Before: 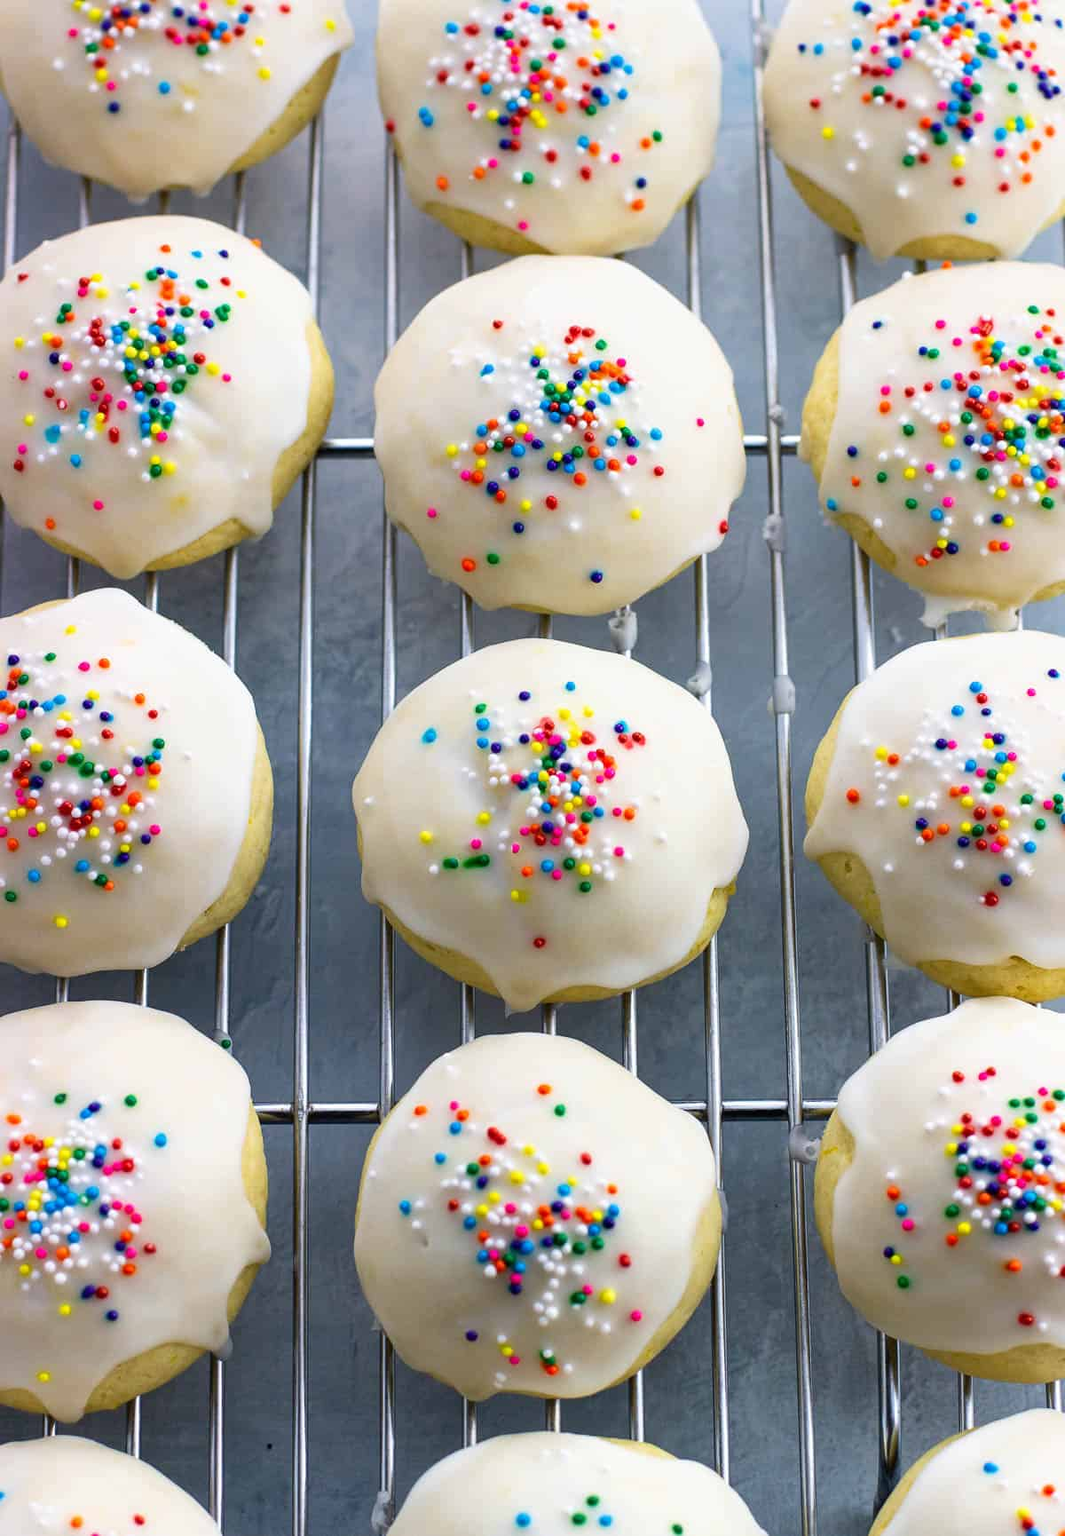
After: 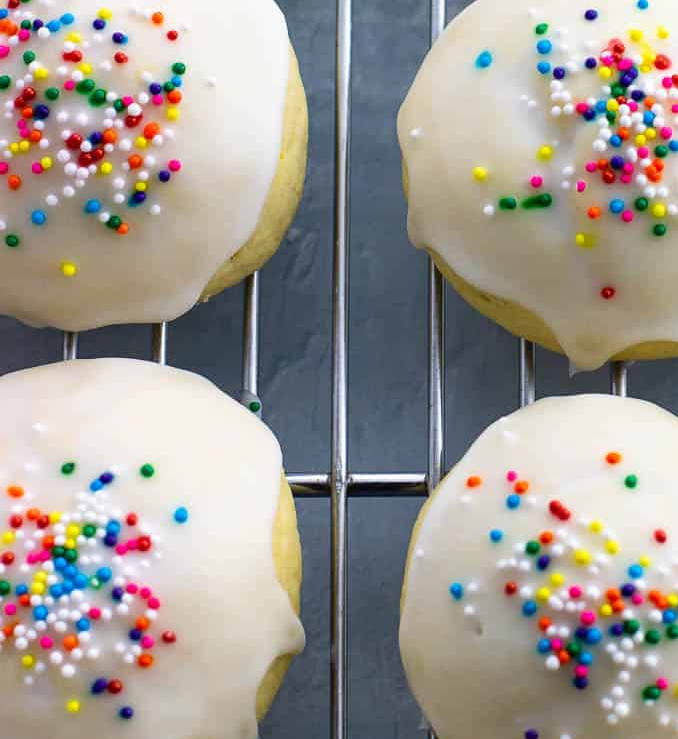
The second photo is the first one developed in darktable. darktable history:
crop: top 44.494%, right 43.446%, bottom 12.74%
